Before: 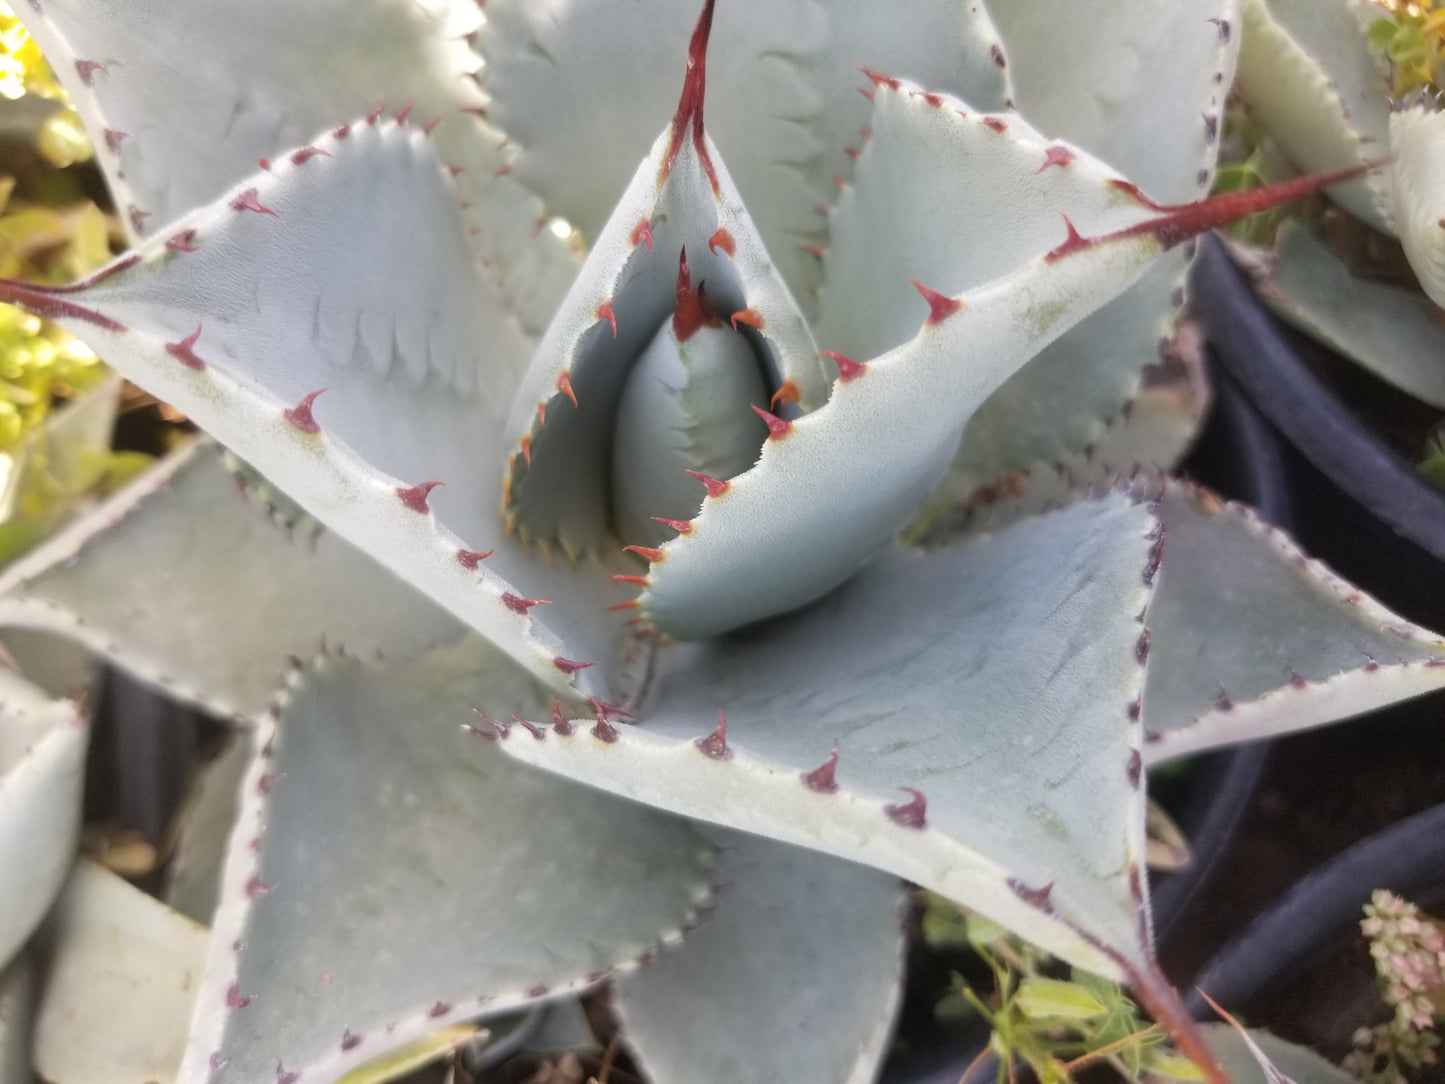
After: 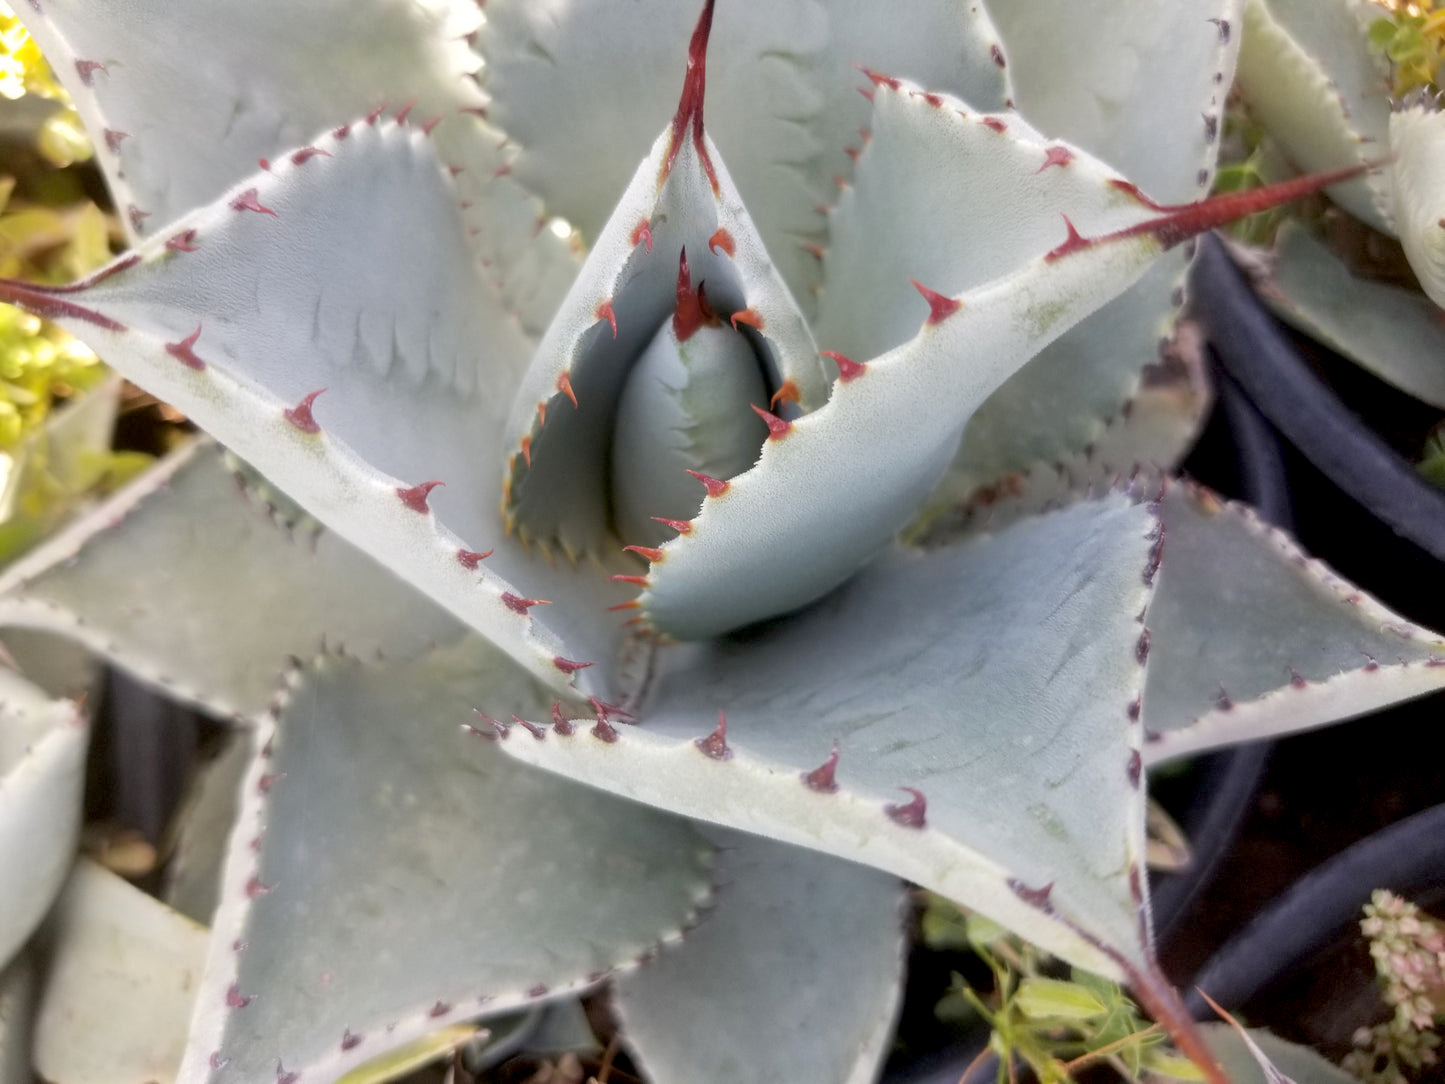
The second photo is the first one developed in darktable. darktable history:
exposure: black level correction 0.01, compensate exposure bias true, compensate highlight preservation false
